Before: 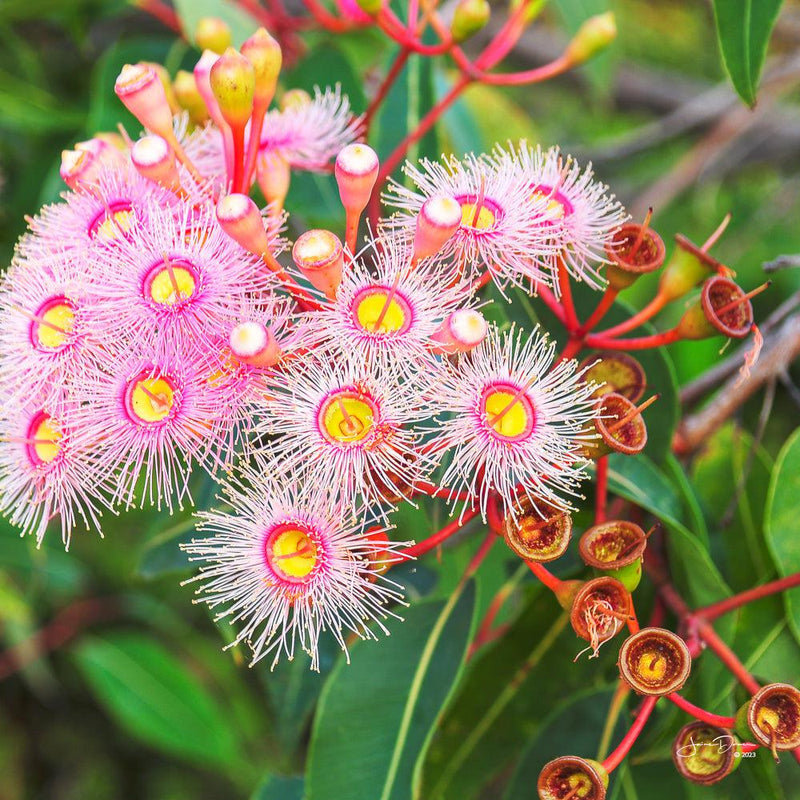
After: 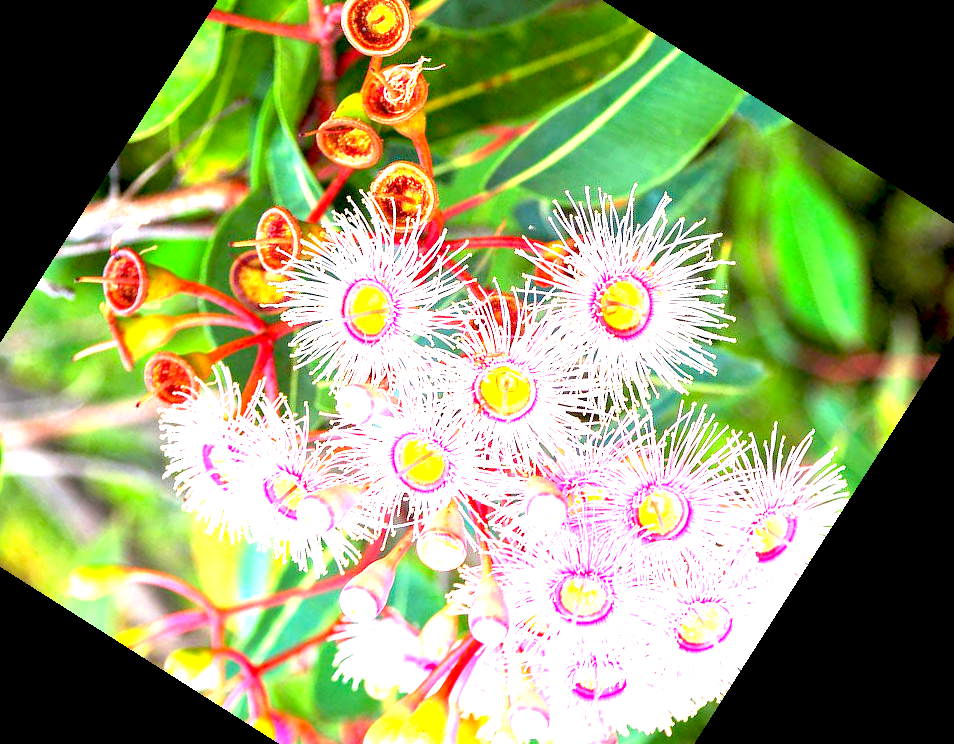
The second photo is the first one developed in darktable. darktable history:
crop and rotate: angle 147.59°, left 9.1%, top 15.684%, right 4.428%, bottom 16.928%
exposure: black level correction 0.015, exposure 1.789 EV, compensate highlight preservation false
